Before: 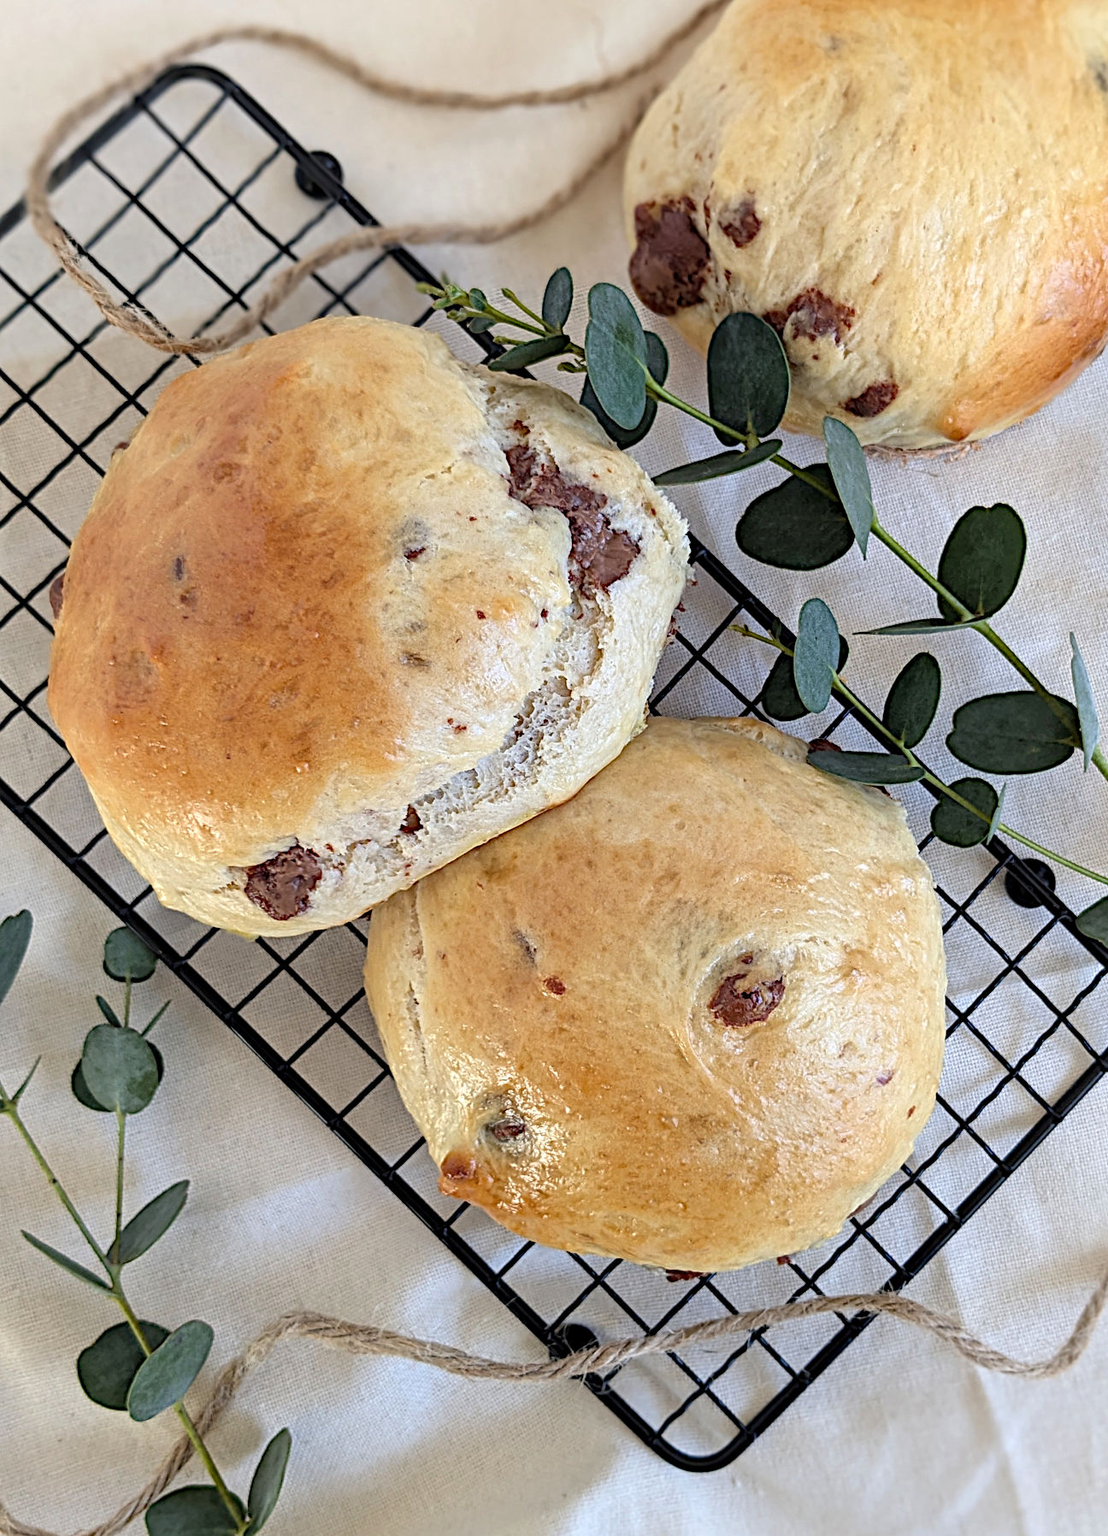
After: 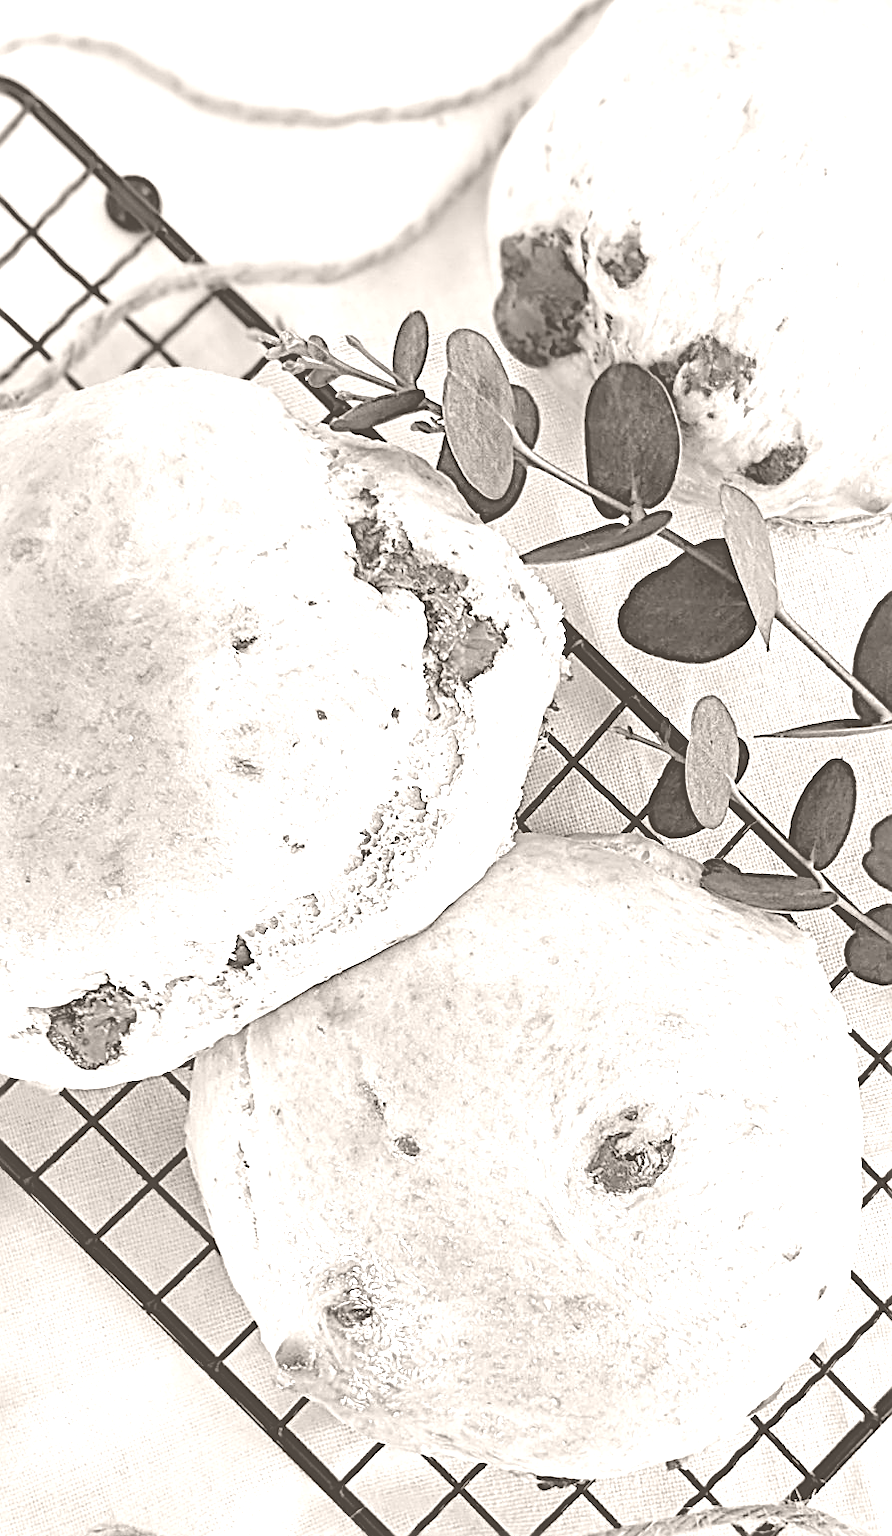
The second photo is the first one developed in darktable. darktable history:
sharpen: on, module defaults
crop: left 18.479%, right 12.2%, bottom 13.971%
colorize: hue 34.49°, saturation 35.33%, source mix 100%, lightness 55%, version 1
